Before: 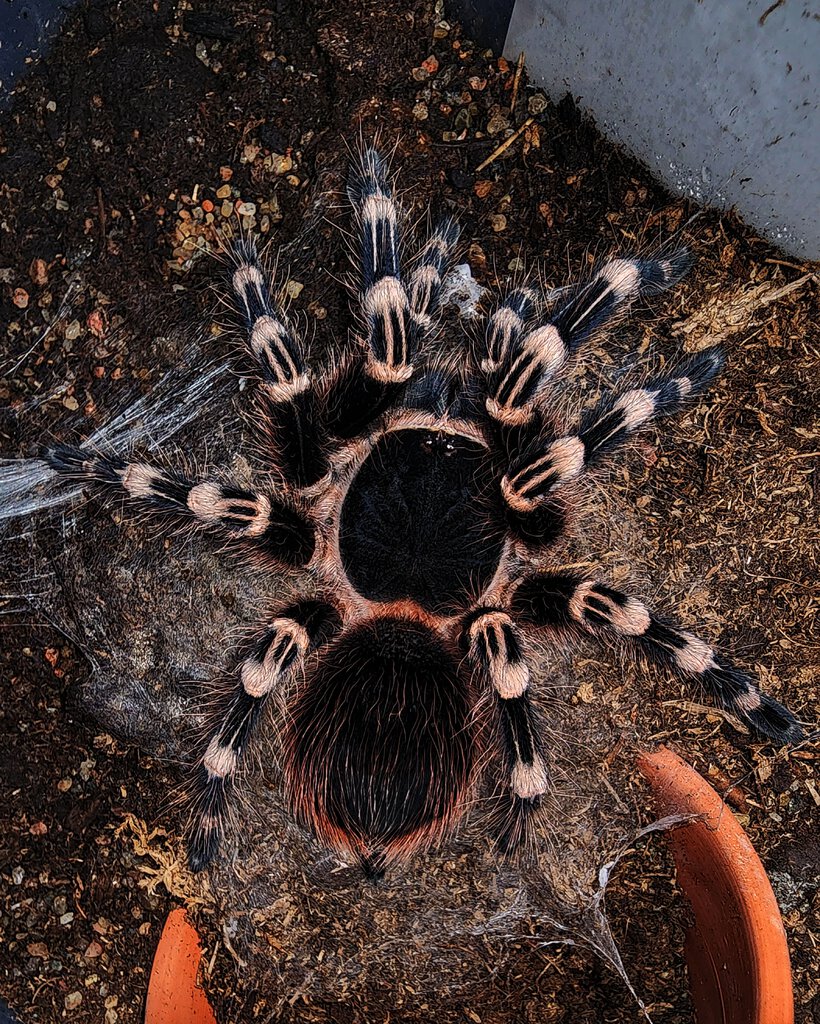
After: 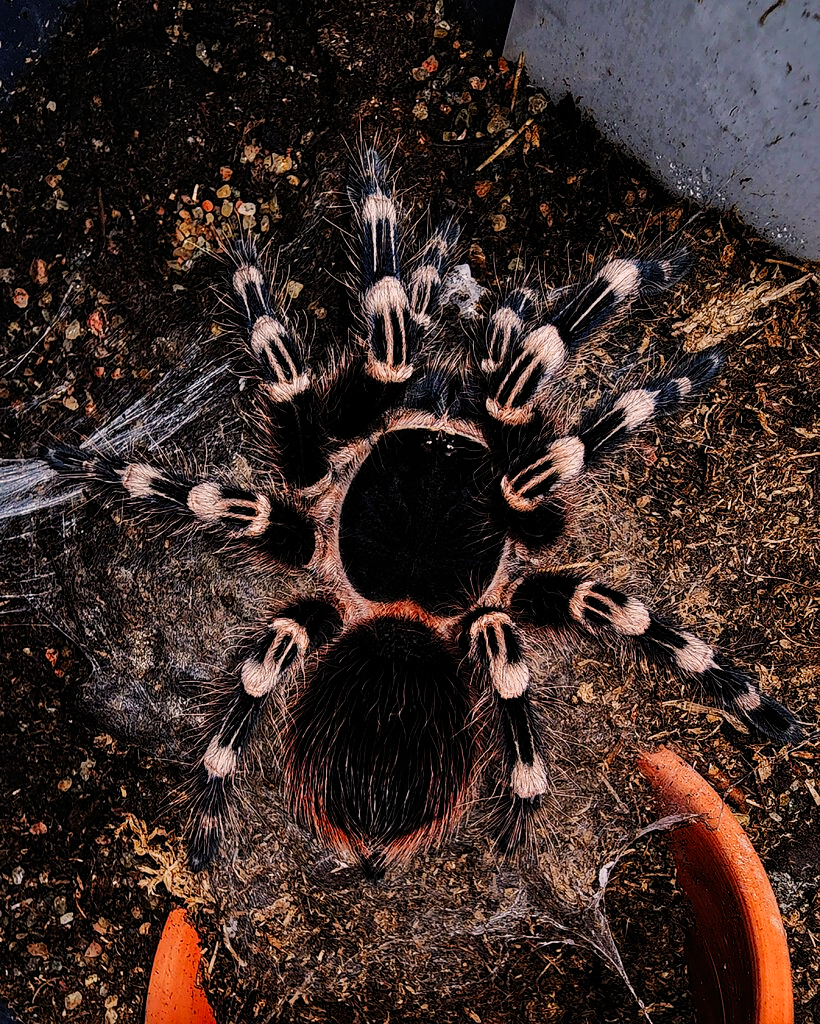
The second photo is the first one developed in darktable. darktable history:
filmic rgb: black relative exposure -8.08 EV, white relative exposure 3.01 EV, threshold 2.94 EV, hardness 5.35, contrast 1.262, preserve chrominance no, color science v5 (2021), enable highlight reconstruction true
color correction: highlights a* 7.08, highlights b* 4.21
